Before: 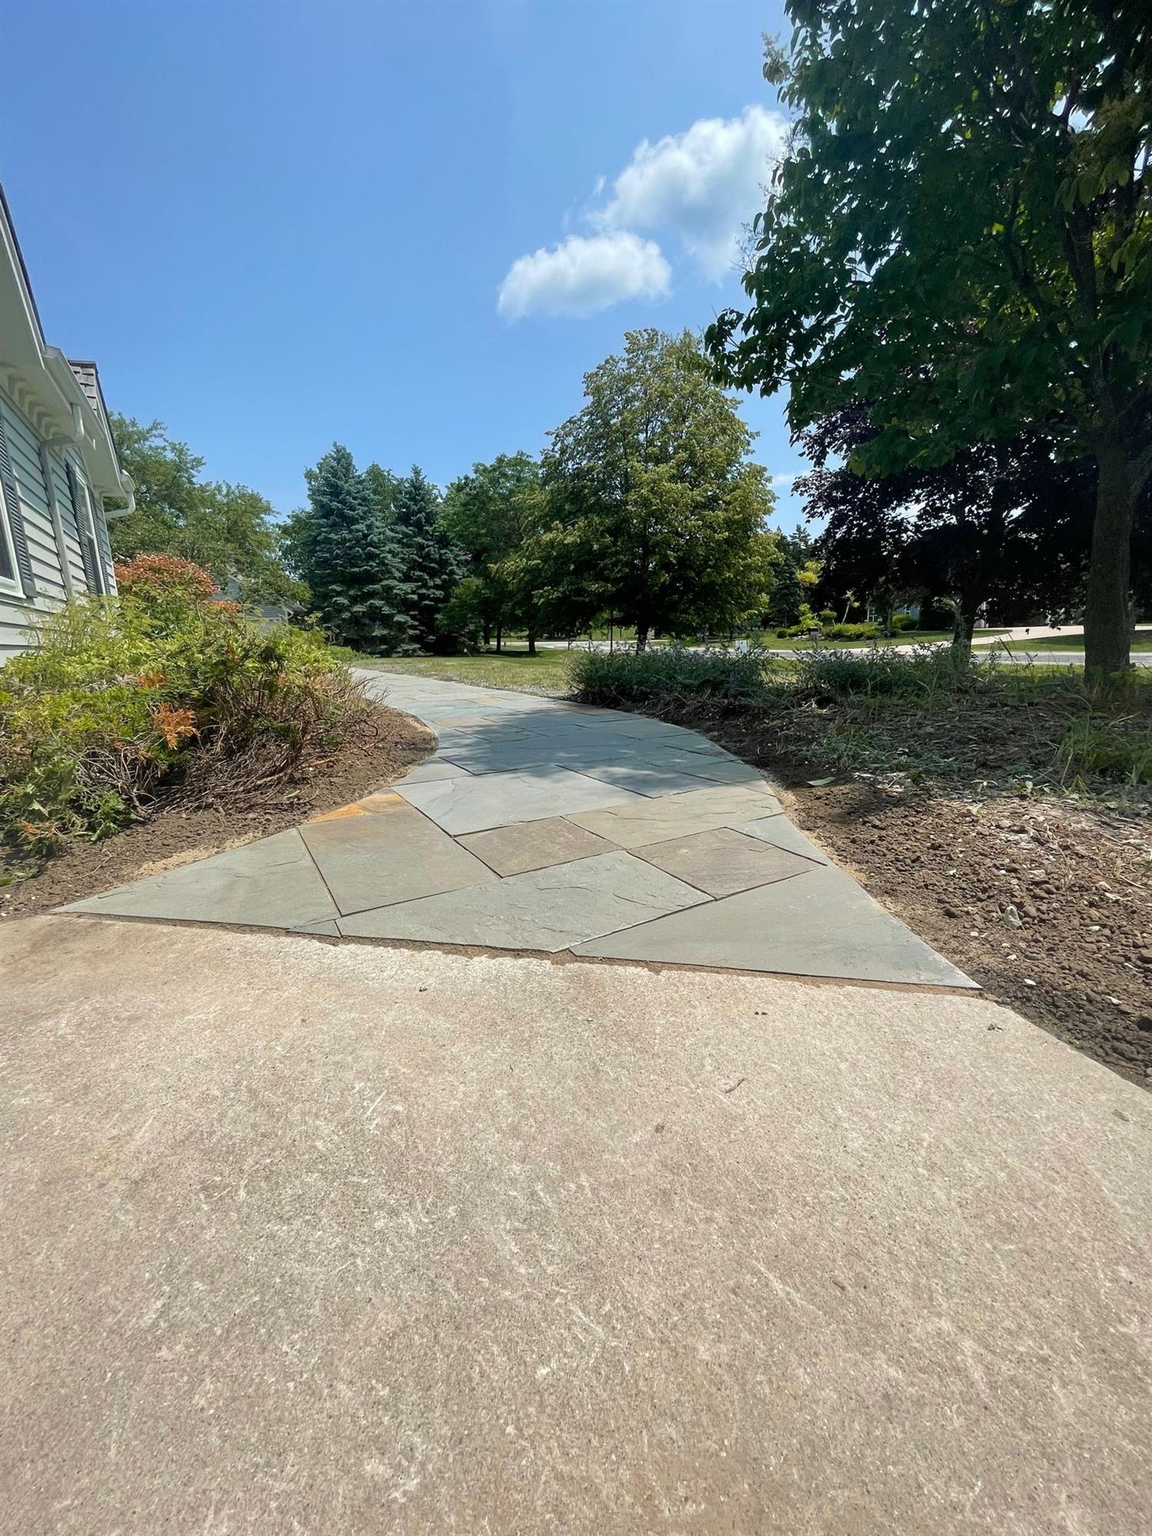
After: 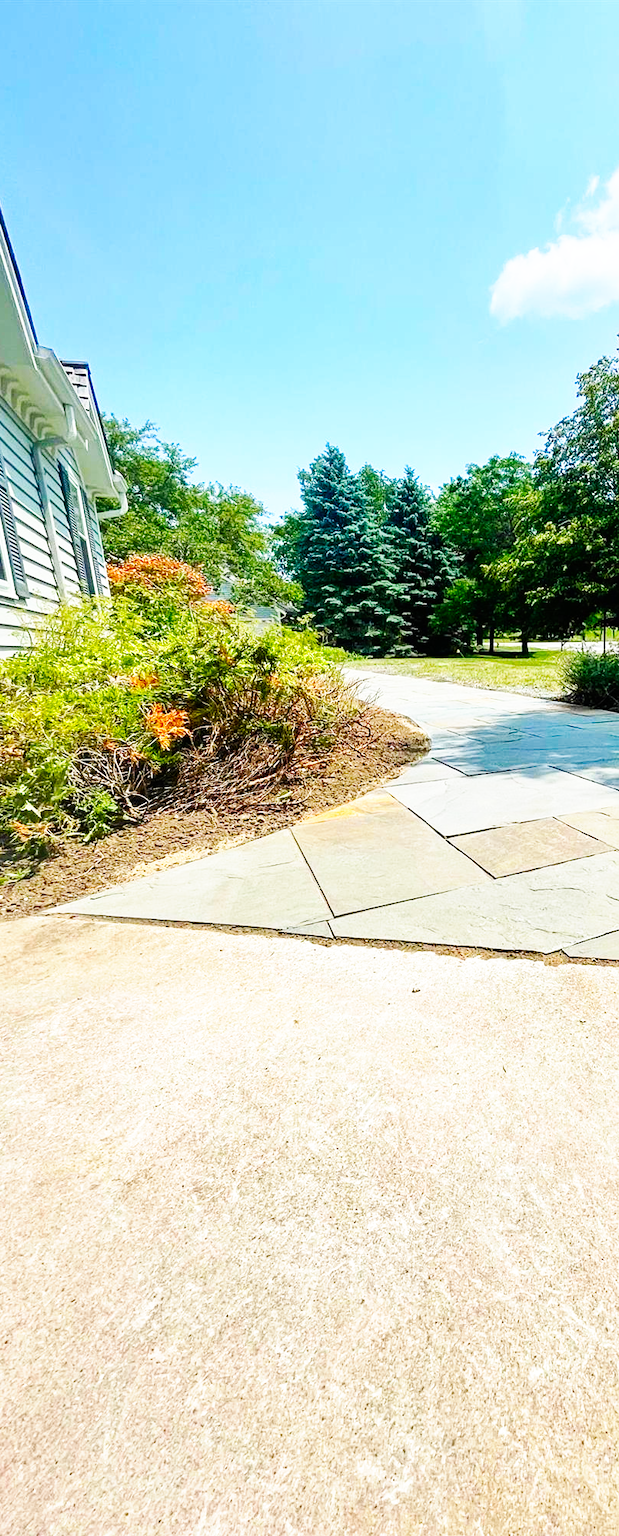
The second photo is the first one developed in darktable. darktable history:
contrast brightness saturation: saturation 0.511
crop: left 0.713%, right 45.496%, bottom 0.091%
base curve: curves: ch0 [(0, 0) (0.007, 0.004) (0.027, 0.03) (0.046, 0.07) (0.207, 0.54) (0.442, 0.872) (0.673, 0.972) (1, 1)], preserve colors none
exposure: exposure 0.23 EV, compensate exposure bias true, compensate highlight preservation false
shadows and highlights: low approximation 0.01, soften with gaussian
